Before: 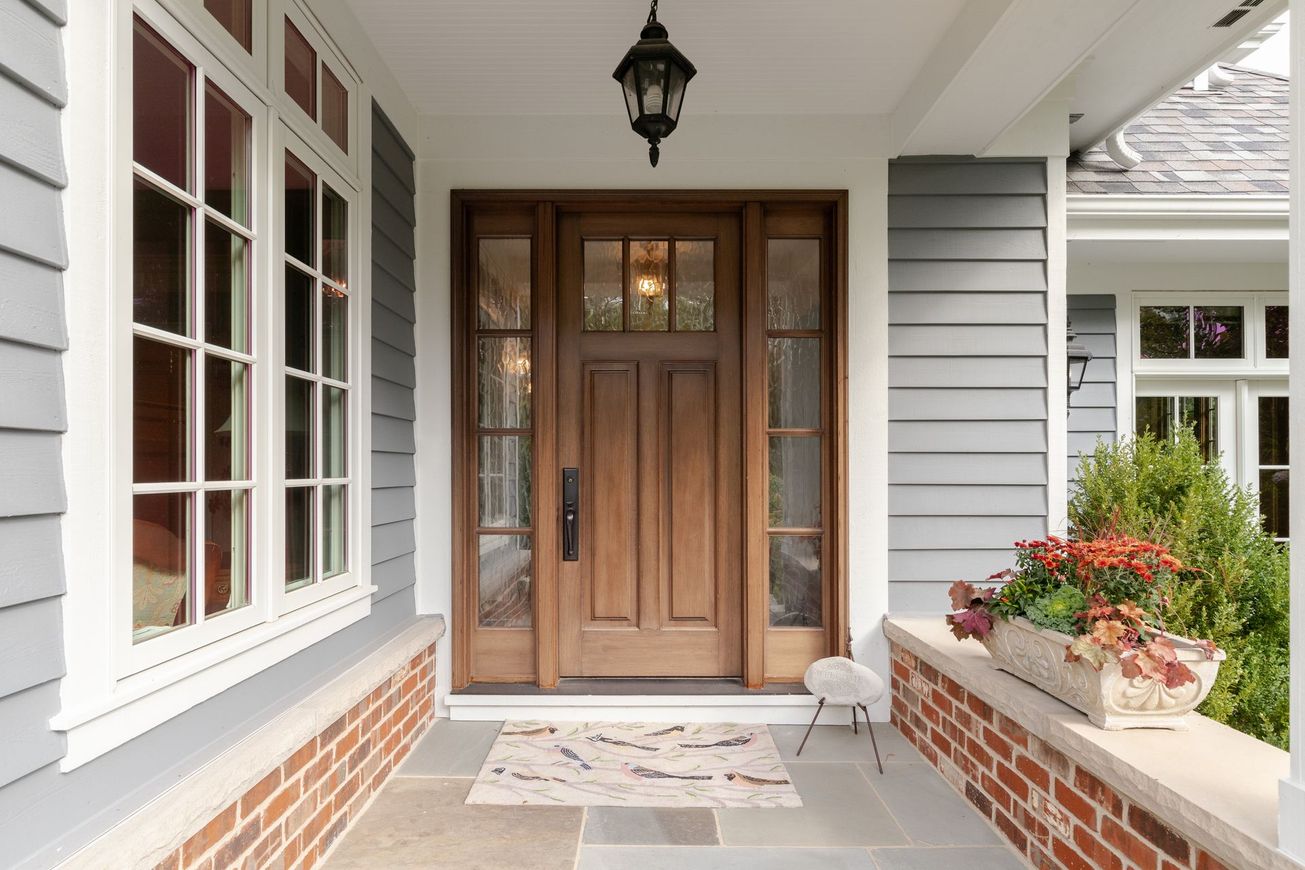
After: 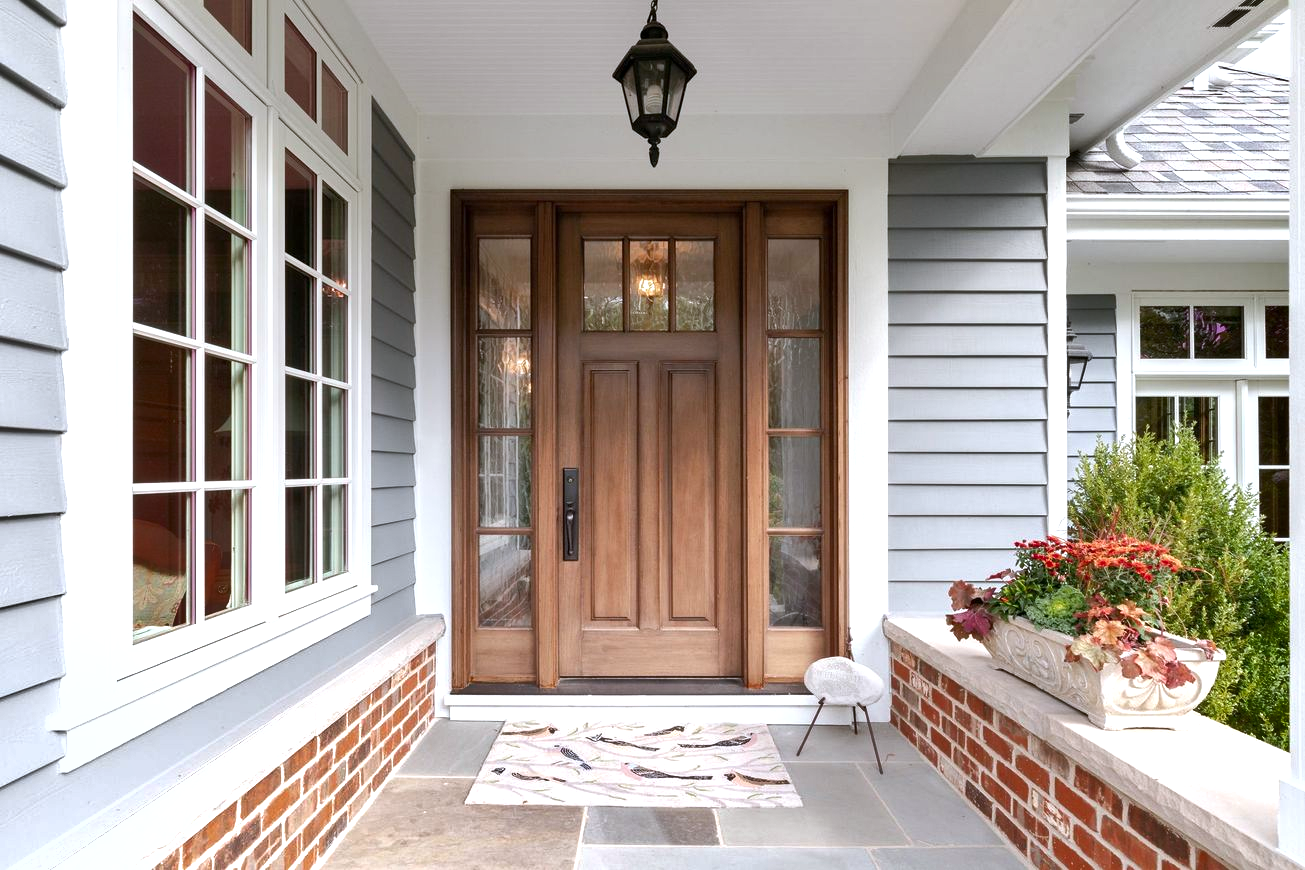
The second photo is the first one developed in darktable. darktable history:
shadows and highlights: soften with gaussian
color correction: highlights a* -0.773, highlights b* -9.26
exposure: black level correction 0.001, exposure 0.5 EV, compensate highlight preservation false
